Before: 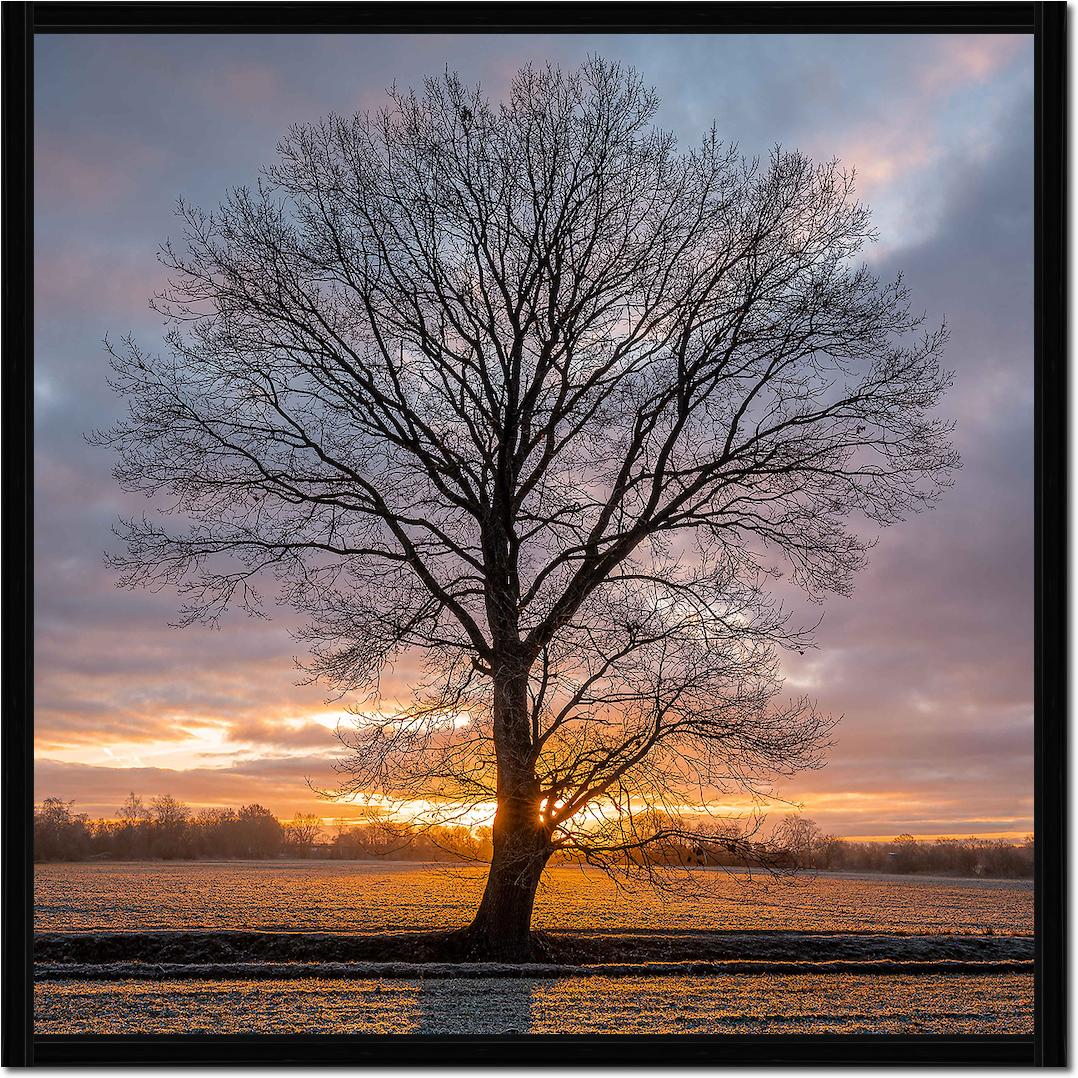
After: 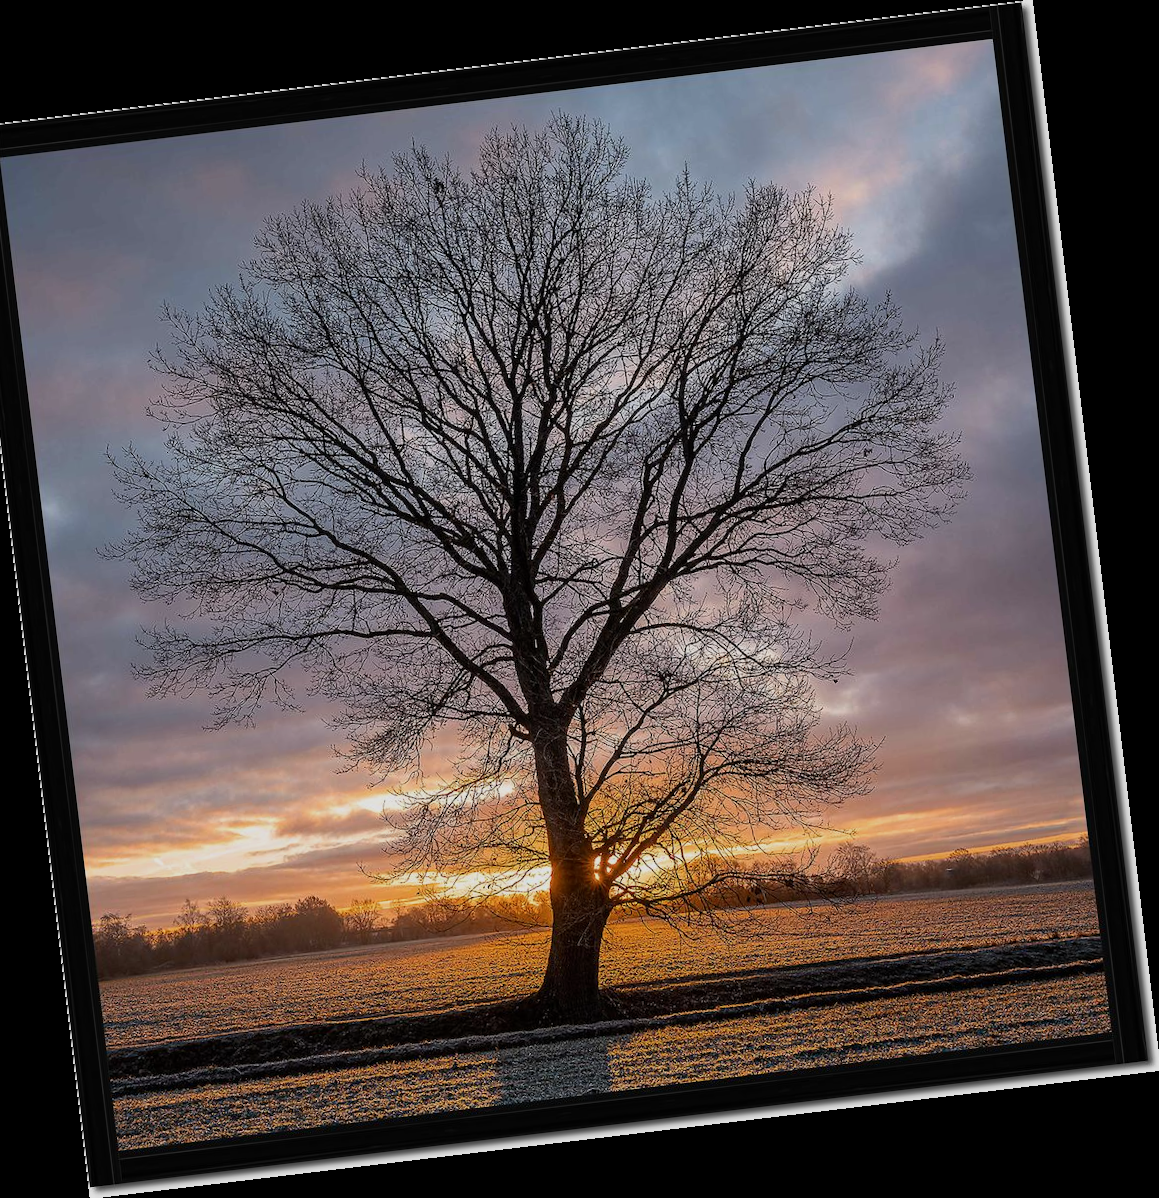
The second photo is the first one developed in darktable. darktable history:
crop and rotate: left 3.238%
contrast brightness saturation: contrast 0.15, brightness 0.05
exposure: exposure -0.582 EV, compensate highlight preservation false
white balance: emerald 1
rotate and perspective: rotation -6.83°, automatic cropping off
